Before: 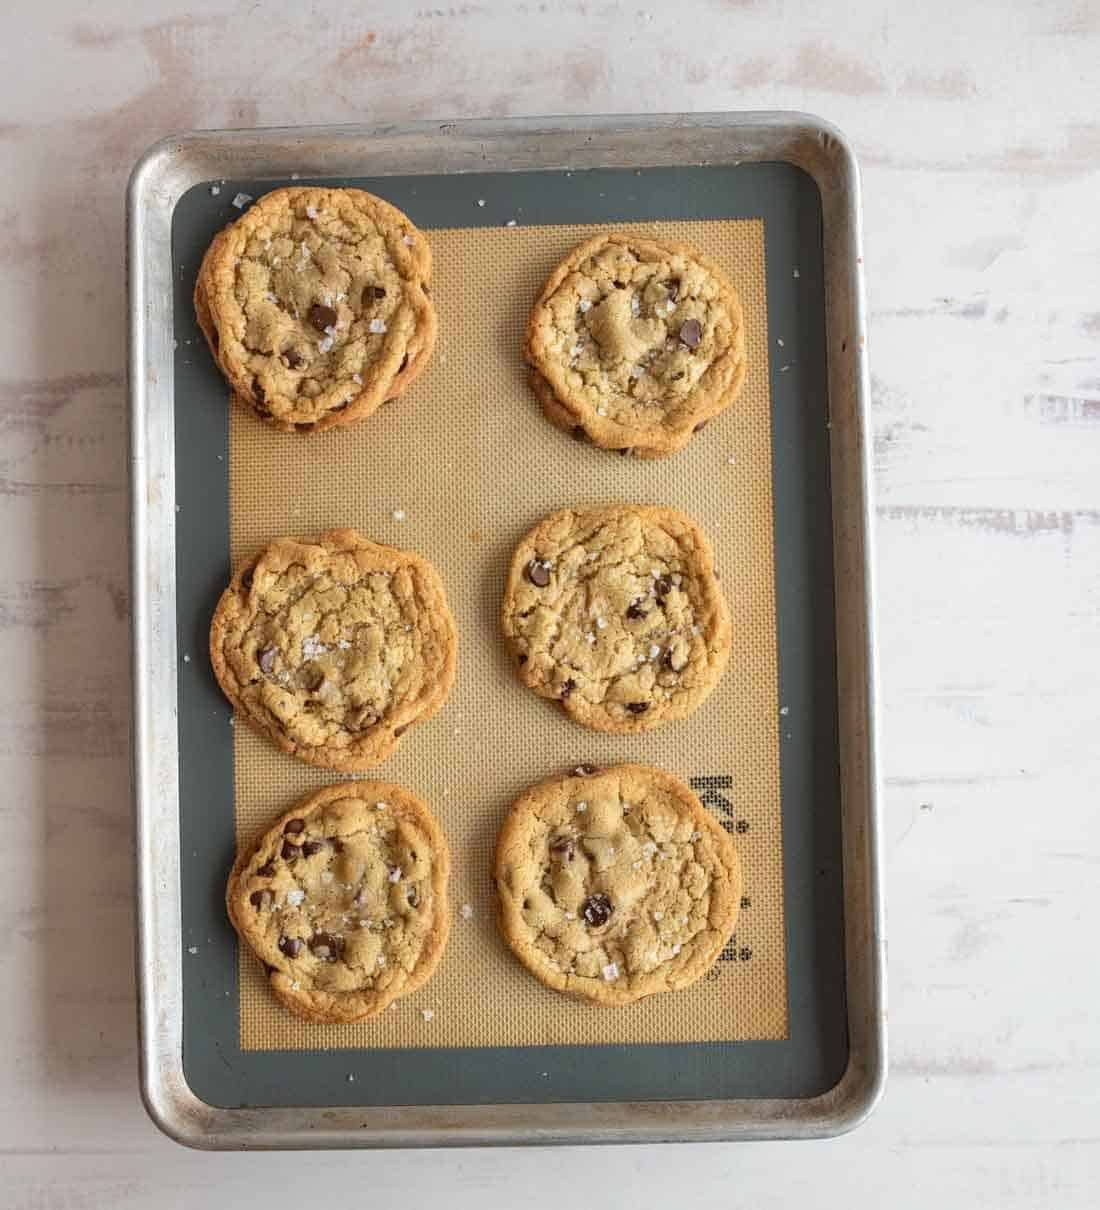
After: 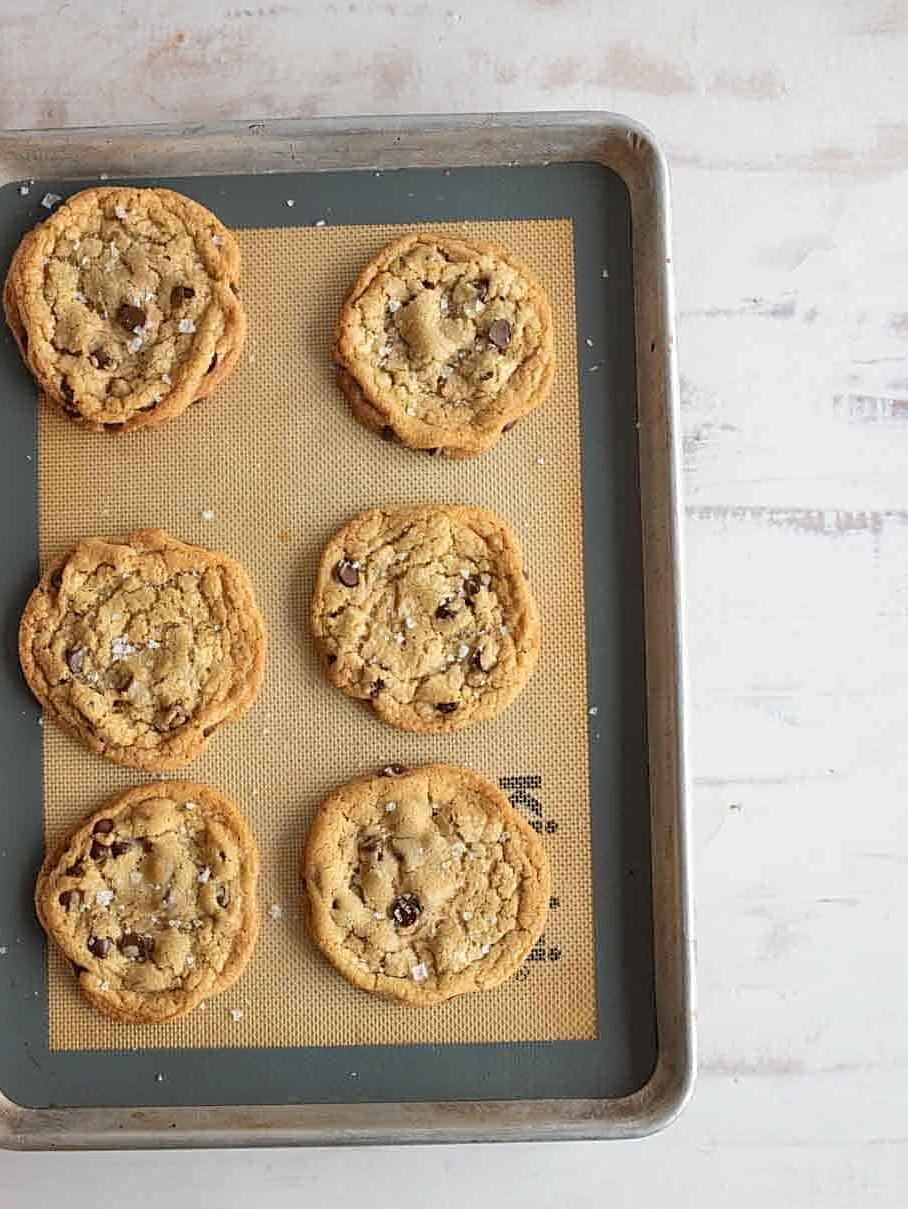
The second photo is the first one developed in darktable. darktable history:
crop: left 17.396%, bottom 0.02%
sharpen: amount 0.499
